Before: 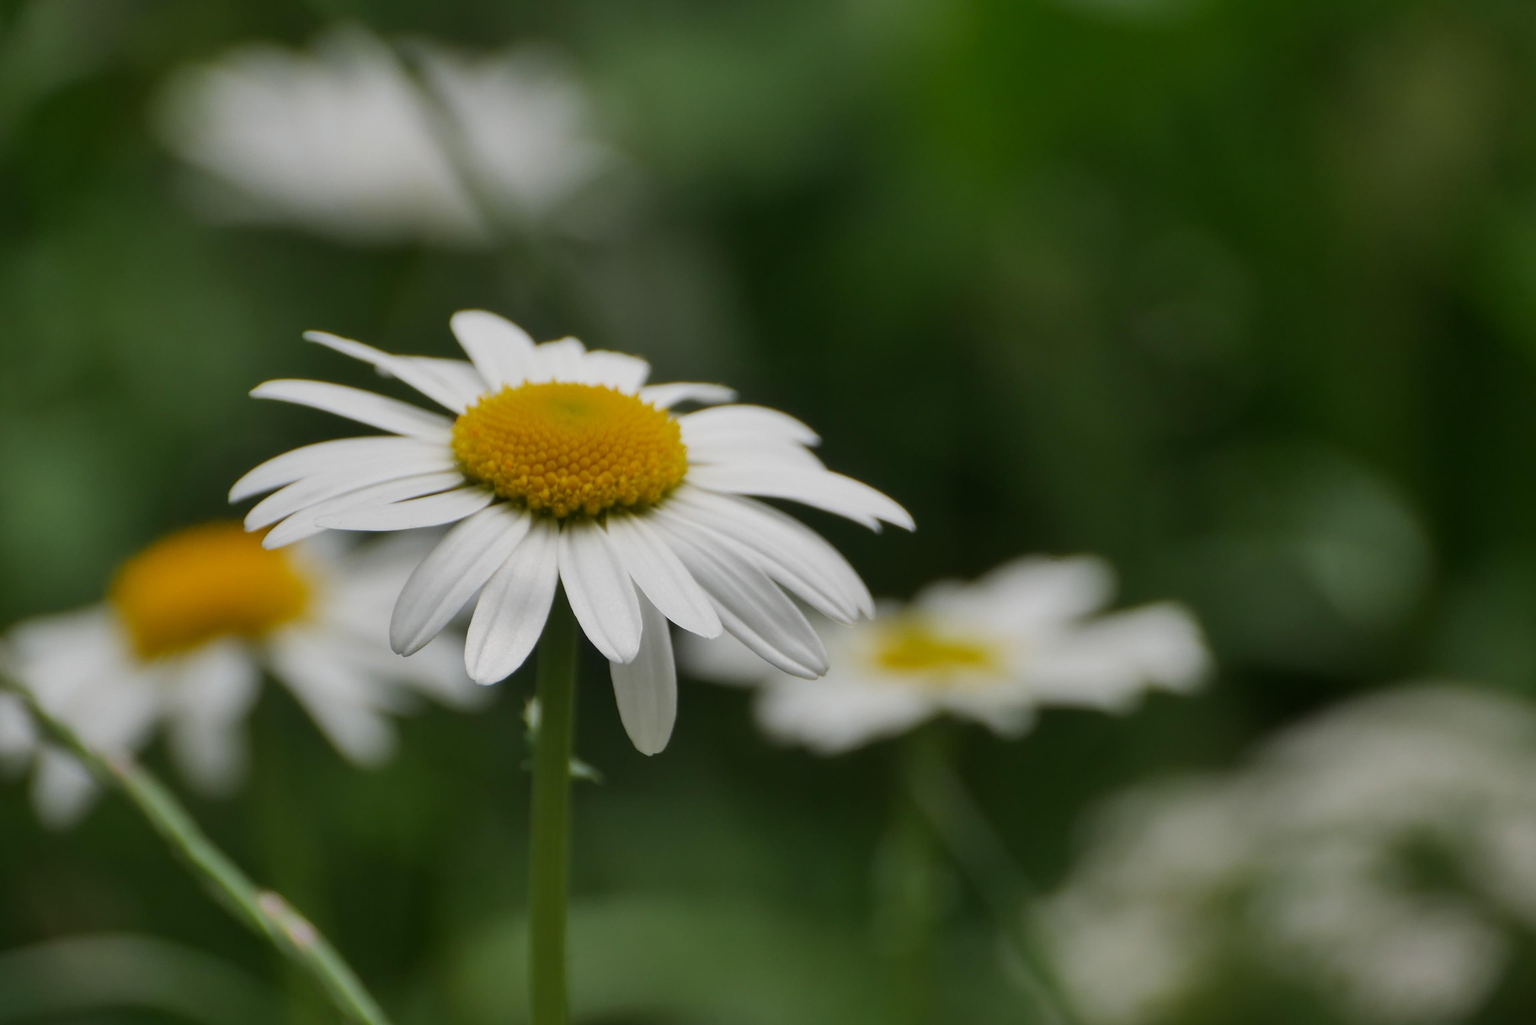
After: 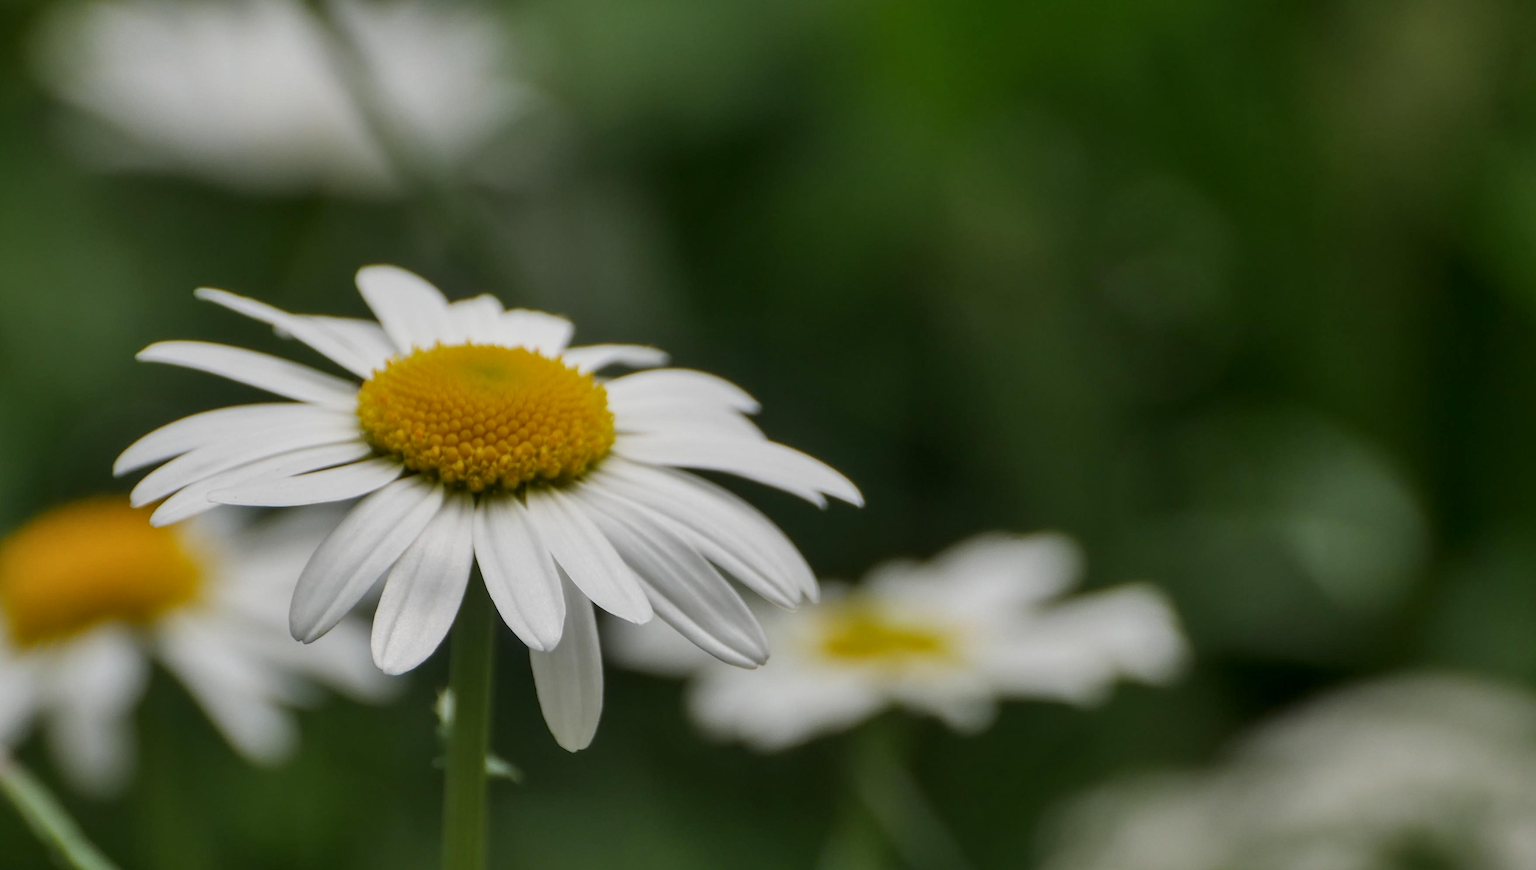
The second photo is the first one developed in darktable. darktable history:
local contrast: on, module defaults
crop: left 8.155%, top 6.611%, bottom 15.385%
